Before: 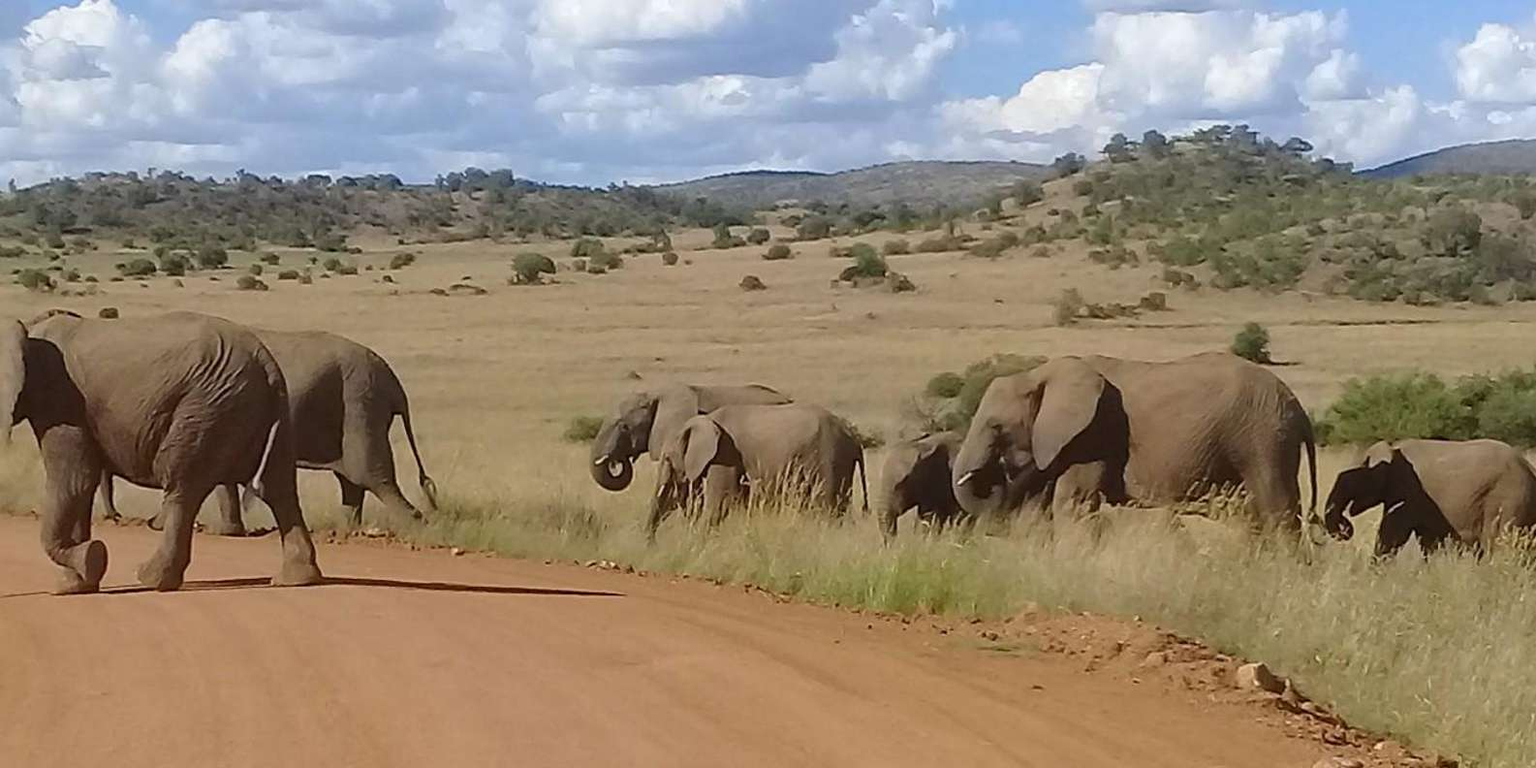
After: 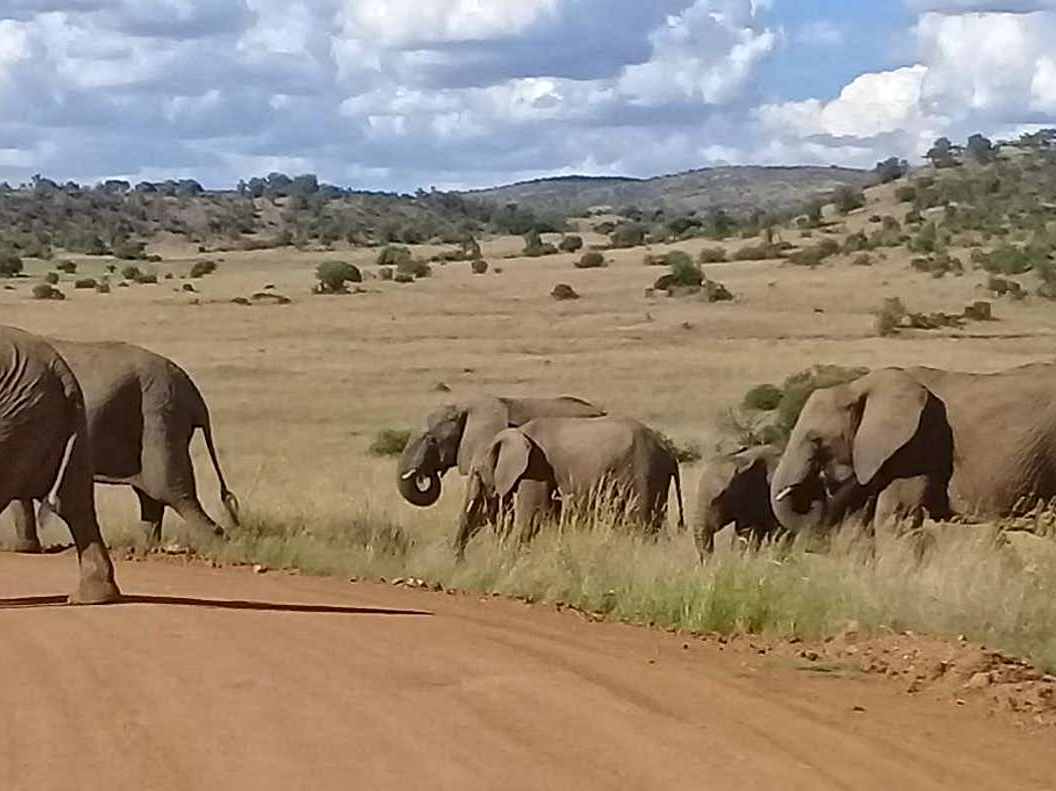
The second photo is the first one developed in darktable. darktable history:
local contrast: mode bilateral grid, contrast 20, coarseness 20, detail 150%, midtone range 0.2
crop and rotate: left 13.409%, right 19.924%
